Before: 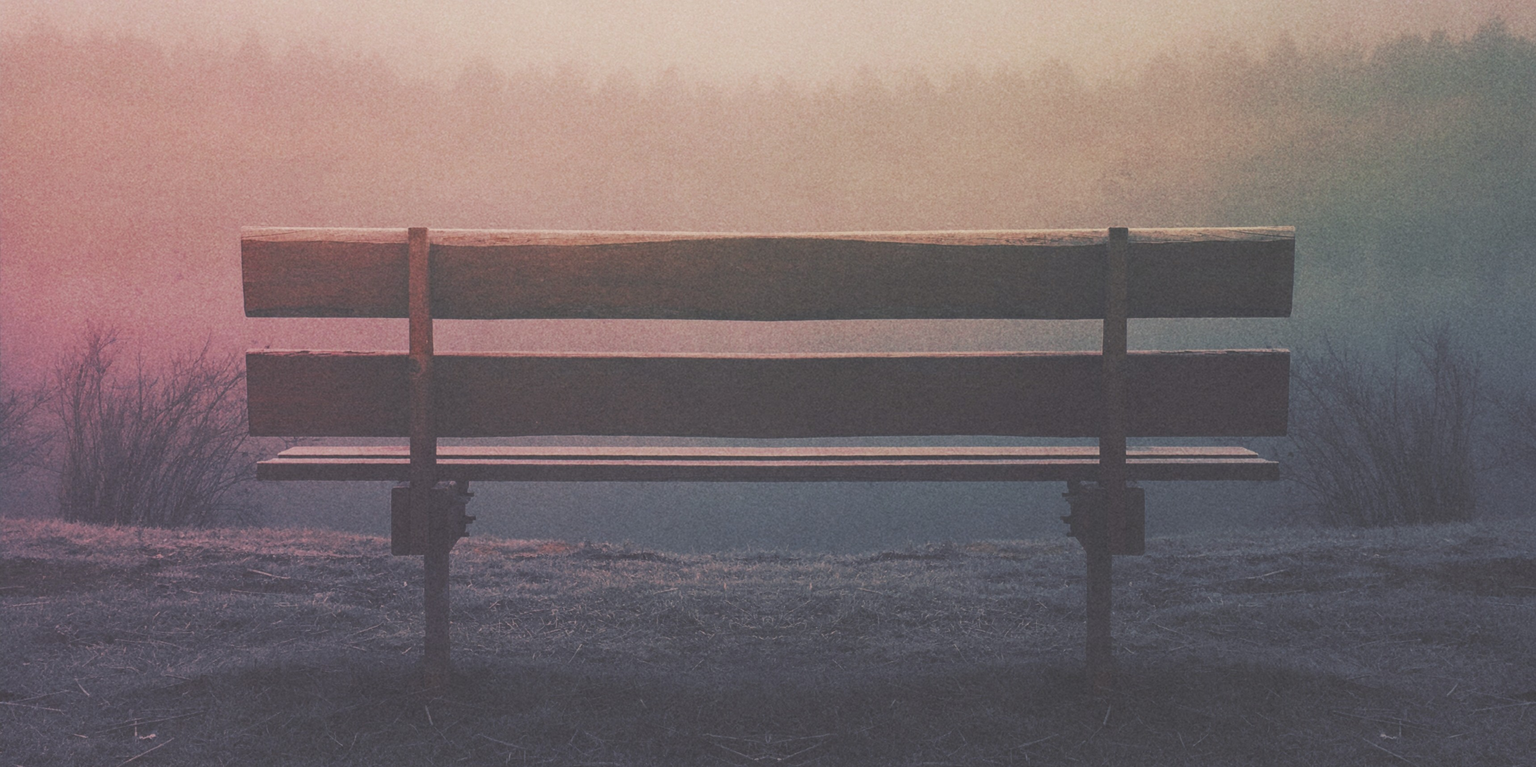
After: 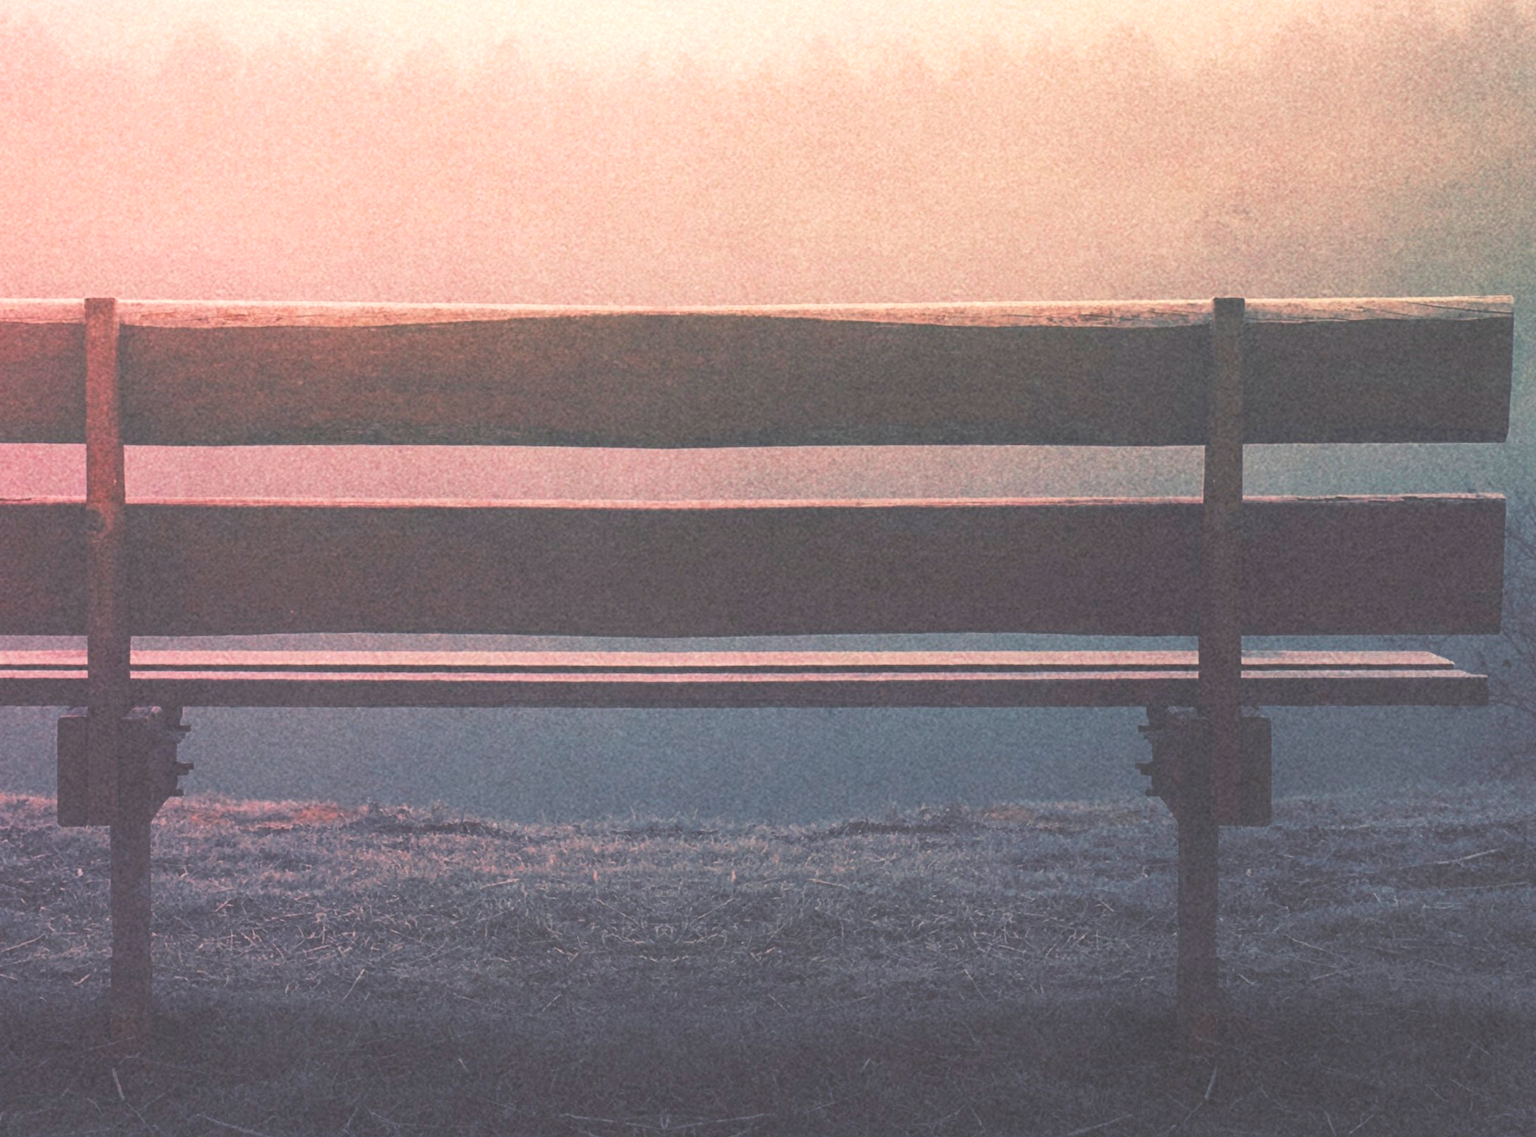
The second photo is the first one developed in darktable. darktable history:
crop and rotate: left 23.175%, top 5.621%, right 14.75%, bottom 2.328%
tone equalizer: -8 EV -0.778 EV, -7 EV -0.671 EV, -6 EV -0.573 EV, -5 EV -0.361 EV, -3 EV 0.386 EV, -2 EV 0.6 EV, -1 EV 0.694 EV, +0 EV 0.754 EV, smoothing 1
